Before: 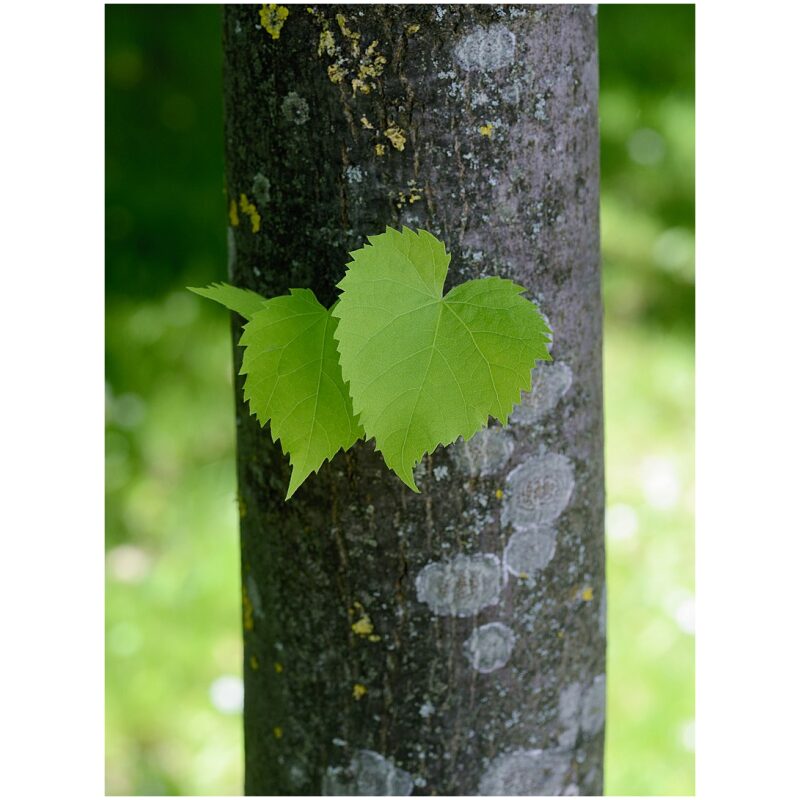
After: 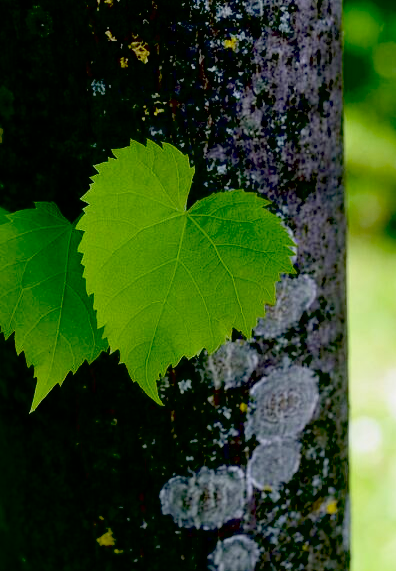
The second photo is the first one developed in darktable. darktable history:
exposure: black level correction 0.1, exposure -0.092 EV, compensate highlight preservation false
crop: left 32.075%, top 10.976%, right 18.355%, bottom 17.596%
contrast brightness saturation: contrast 0.05
